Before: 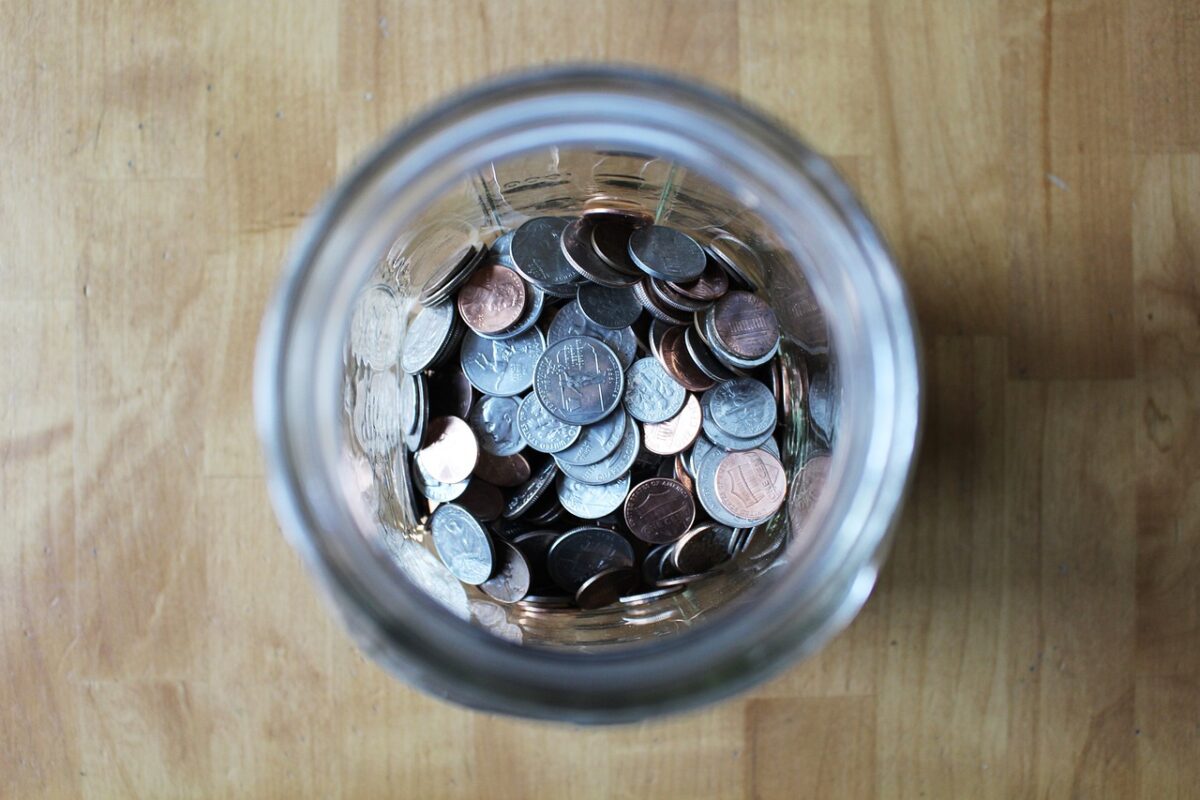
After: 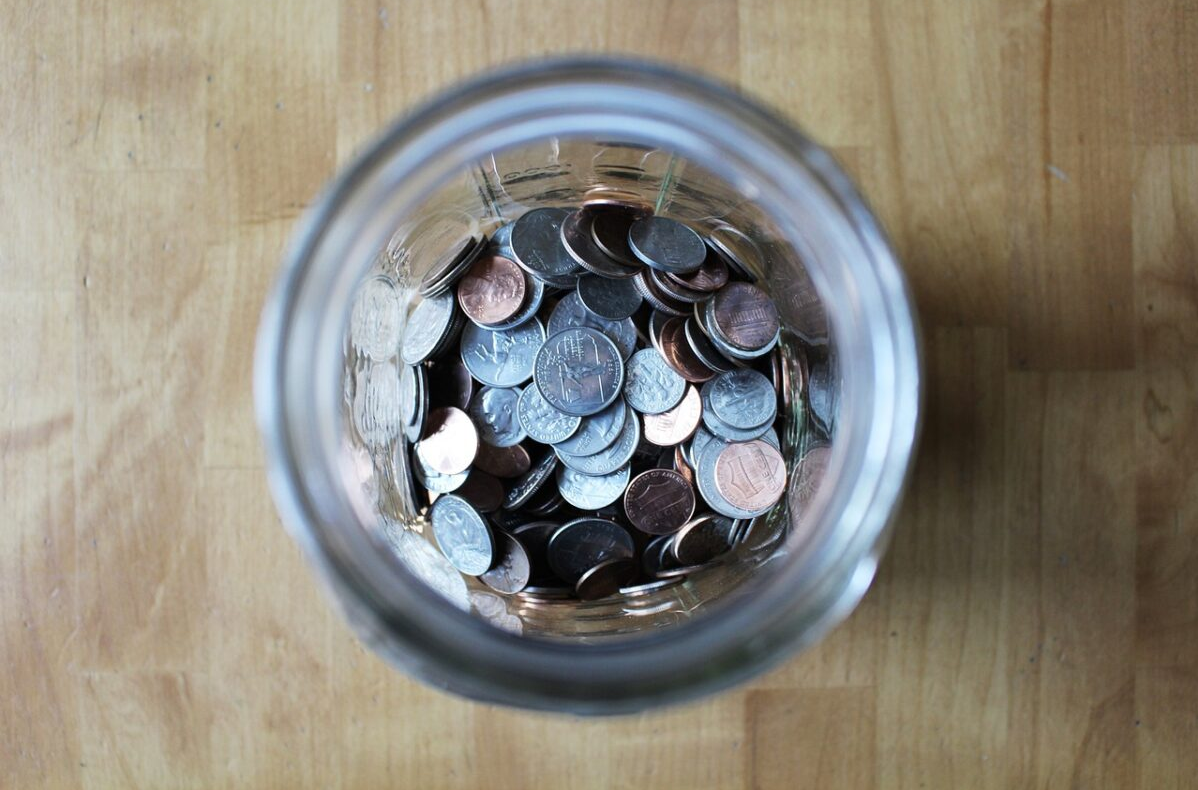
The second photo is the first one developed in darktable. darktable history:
crop: top 1.214%, right 0.108%
